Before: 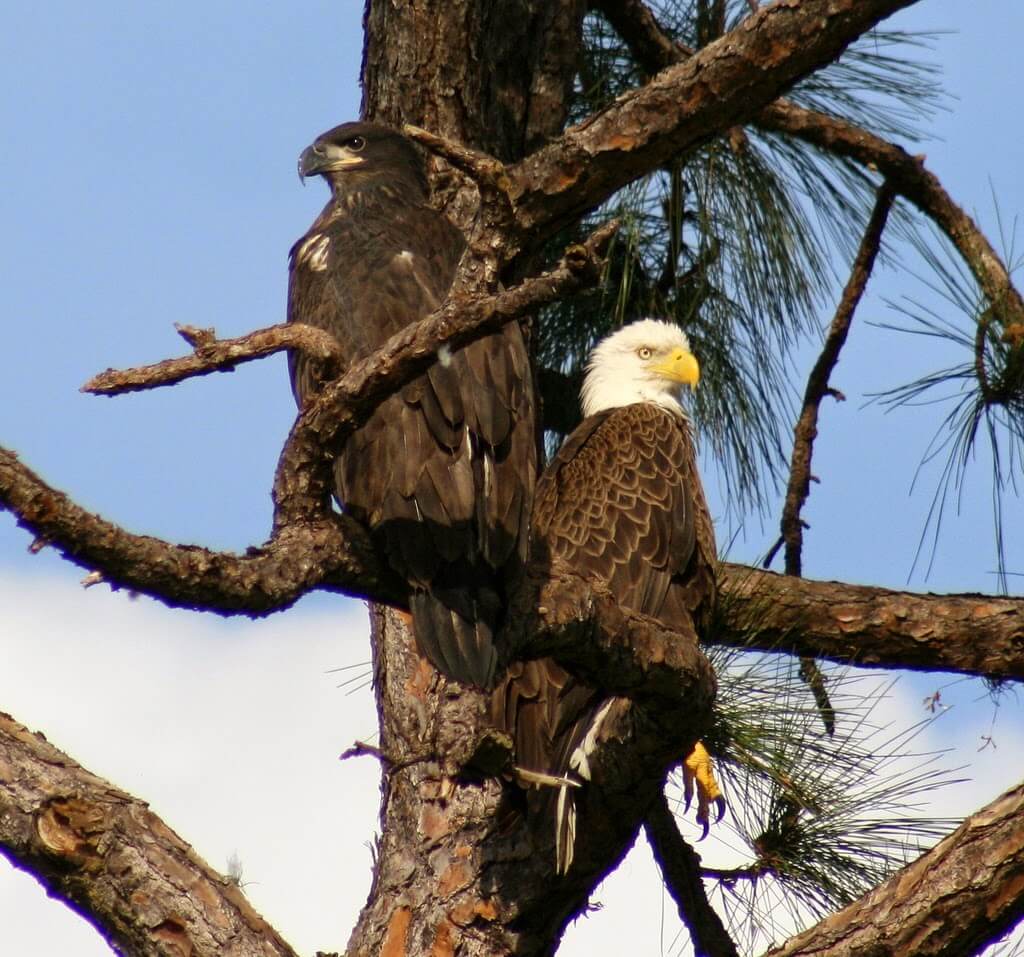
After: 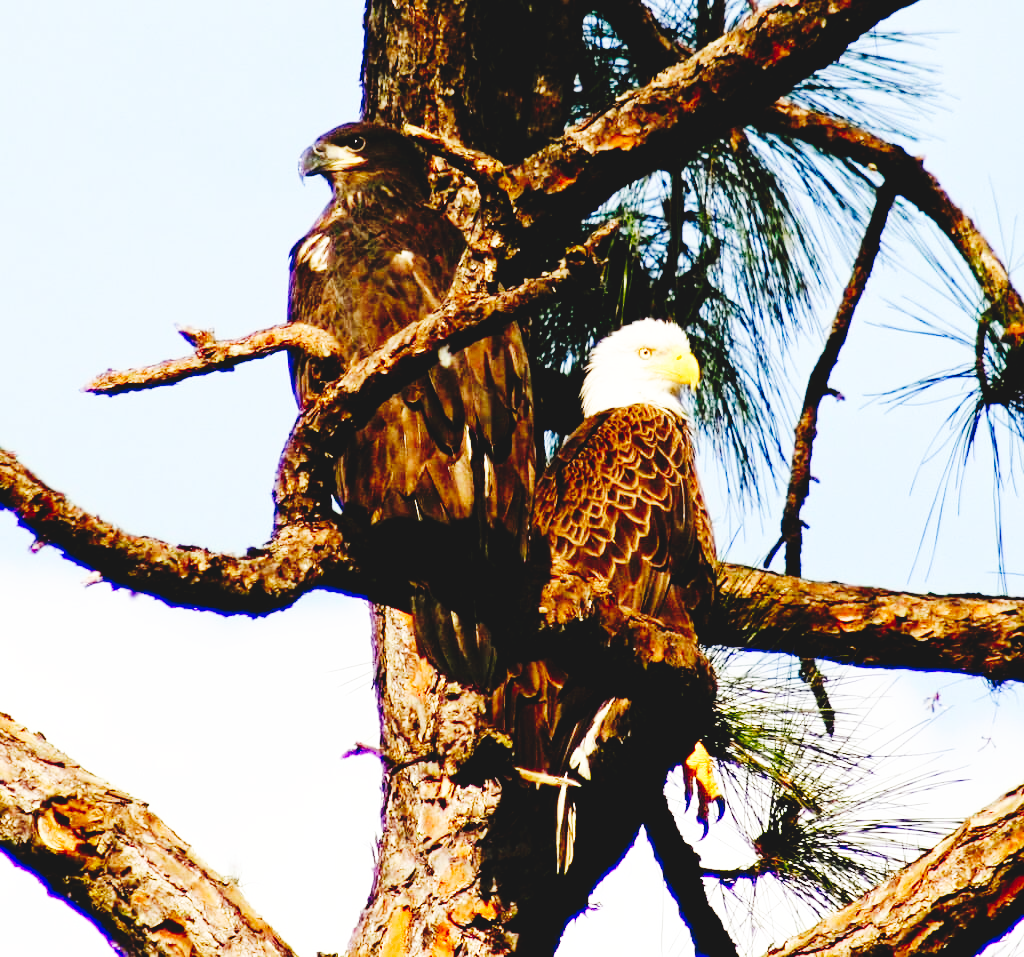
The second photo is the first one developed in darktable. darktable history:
tone curve: curves: ch0 [(0, 0) (0.003, 0.084) (0.011, 0.084) (0.025, 0.084) (0.044, 0.084) (0.069, 0.085) (0.1, 0.09) (0.136, 0.1) (0.177, 0.119) (0.224, 0.144) (0.277, 0.205) (0.335, 0.298) (0.399, 0.417) (0.468, 0.525) (0.543, 0.631) (0.623, 0.72) (0.709, 0.8) (0.801, 0.867) (0.898, 0.934) (1, 1)], preserve colors none
base curve: curves: ch0 [(0, 0) (0.007, 0.004) (0.027, 0.03) (0.046, 0.07) (0.207, 0.54) (0.442, 0.872) (0.673, 0.972) (1, 1)], preserve colors none
